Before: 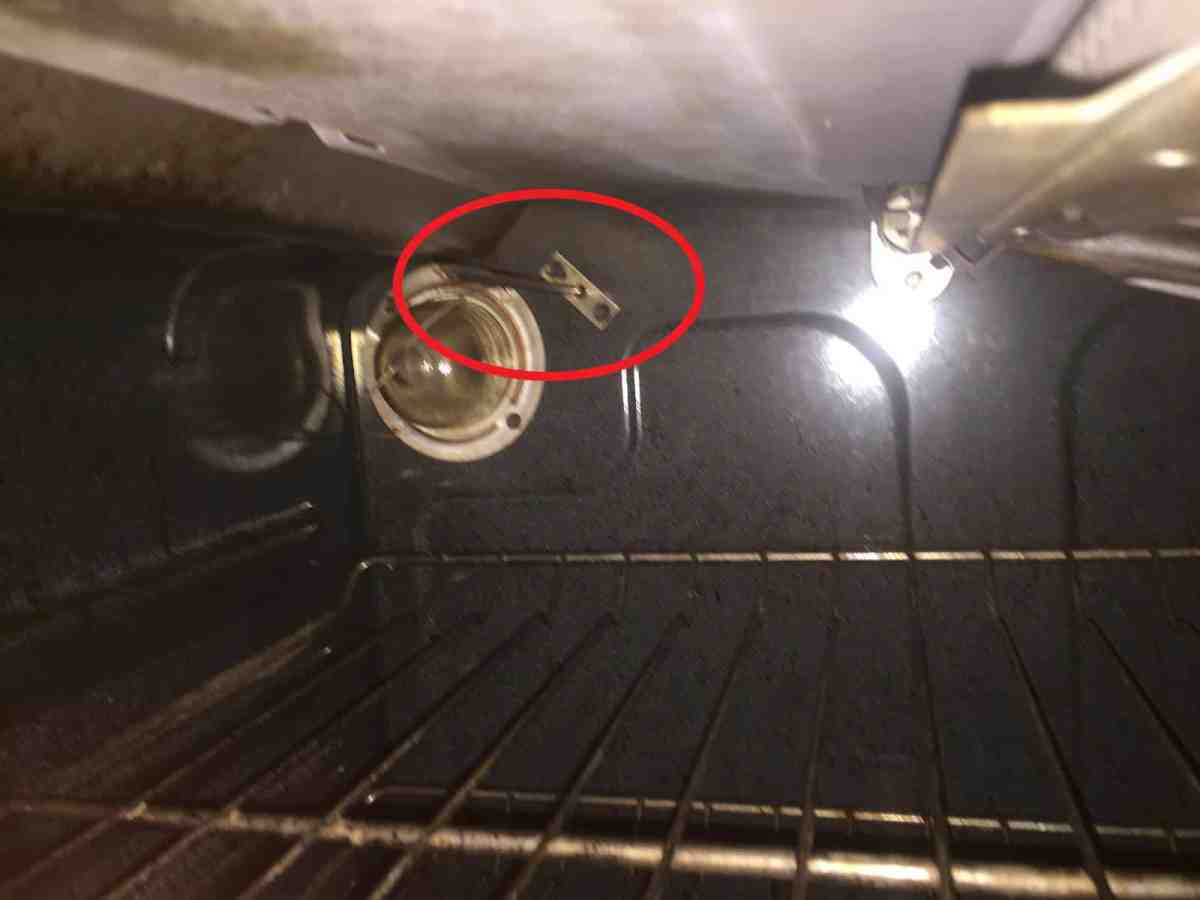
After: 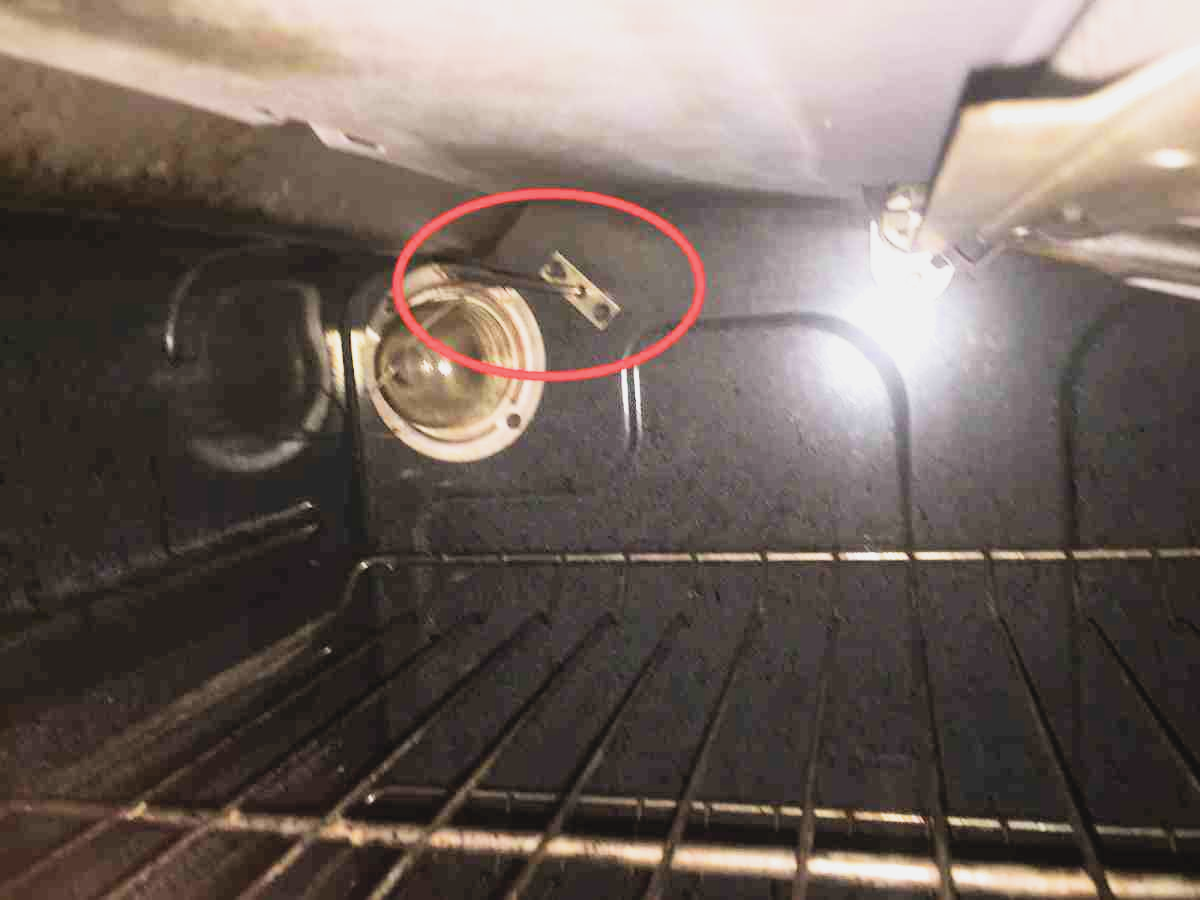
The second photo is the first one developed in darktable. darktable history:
contrast brightness saturation: contrast -0.1, saturation -0.096
filmic rgb: middle gray luminance 12.84%, black relative exposure -10.21 EV, white relative exposure 3.46 EV, target black luminance 0%, hardness 5.71, latitude 45.04%, contrast 1.233, highlights saturation mix 6.18%, shadows ↔ highlights balance 26.84%
exposure: black level correction 0, exposure 1.199 EV, compensate highlight preservation false
